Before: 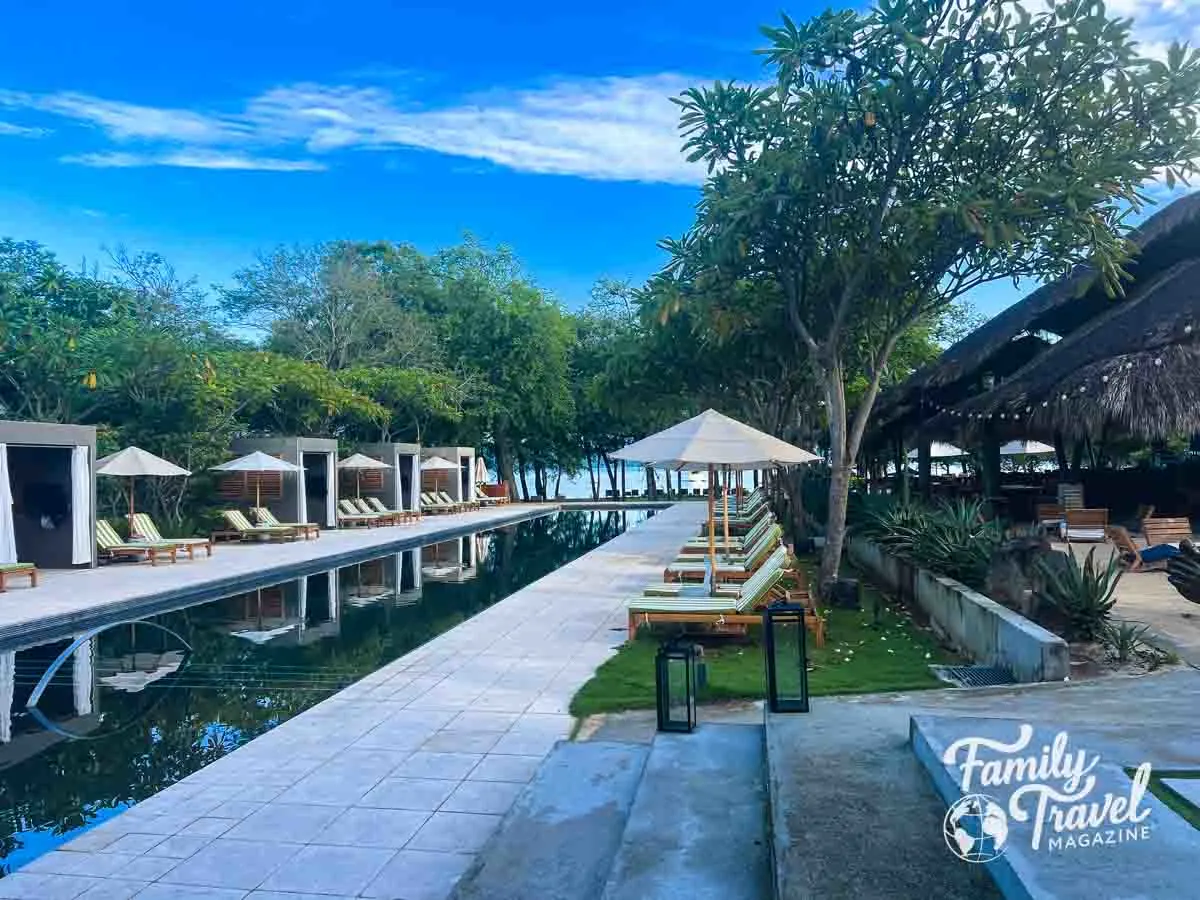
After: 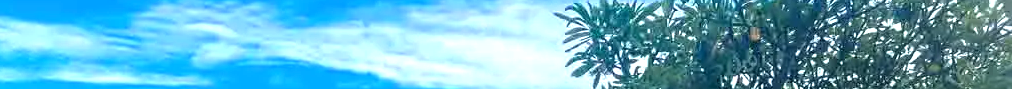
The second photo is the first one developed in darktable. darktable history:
exposure: exposure 0.6 EV, compensate highlight preservation false
crop and rotate: left 9.644%, top 9.491%, right 6.021%, bottom 80.509%
